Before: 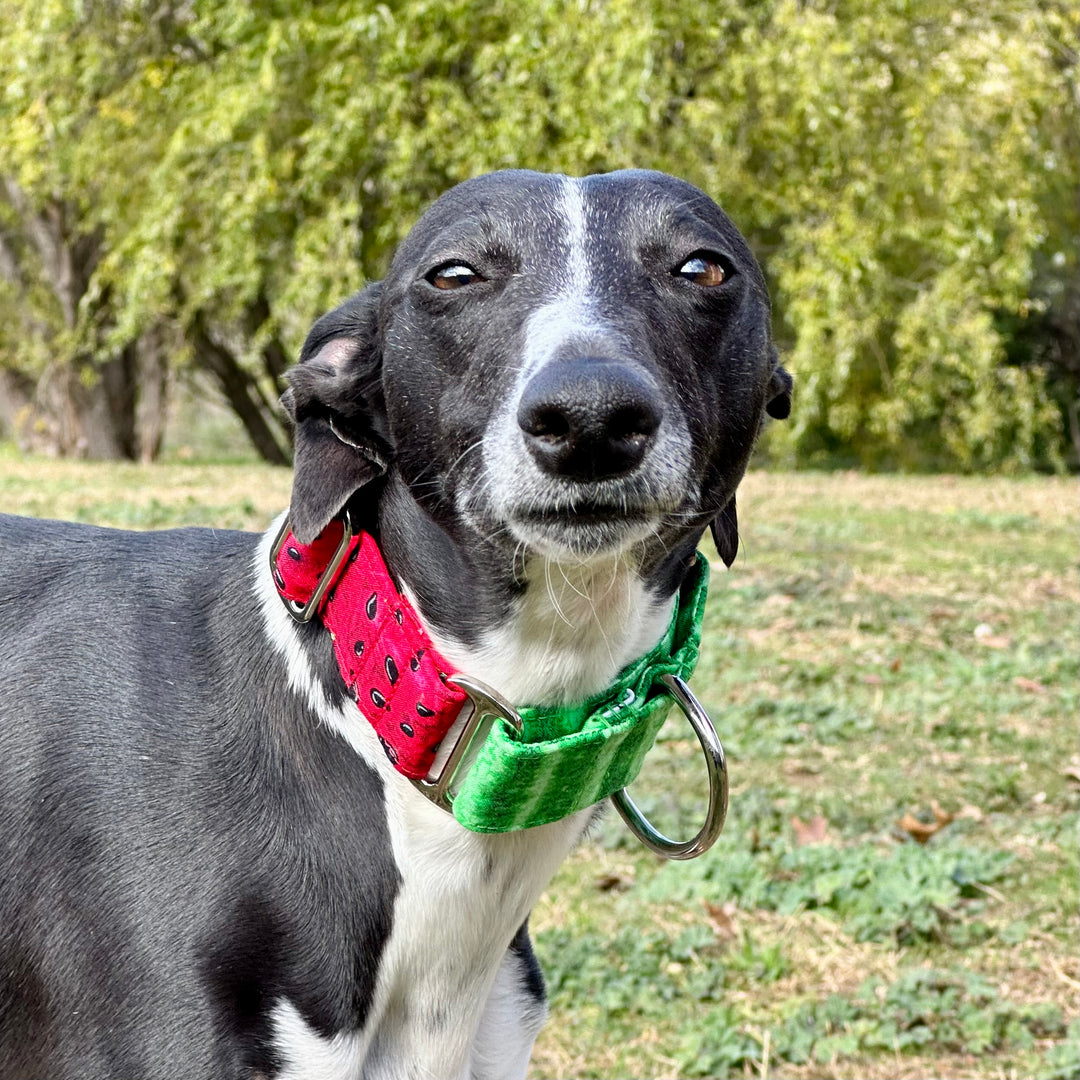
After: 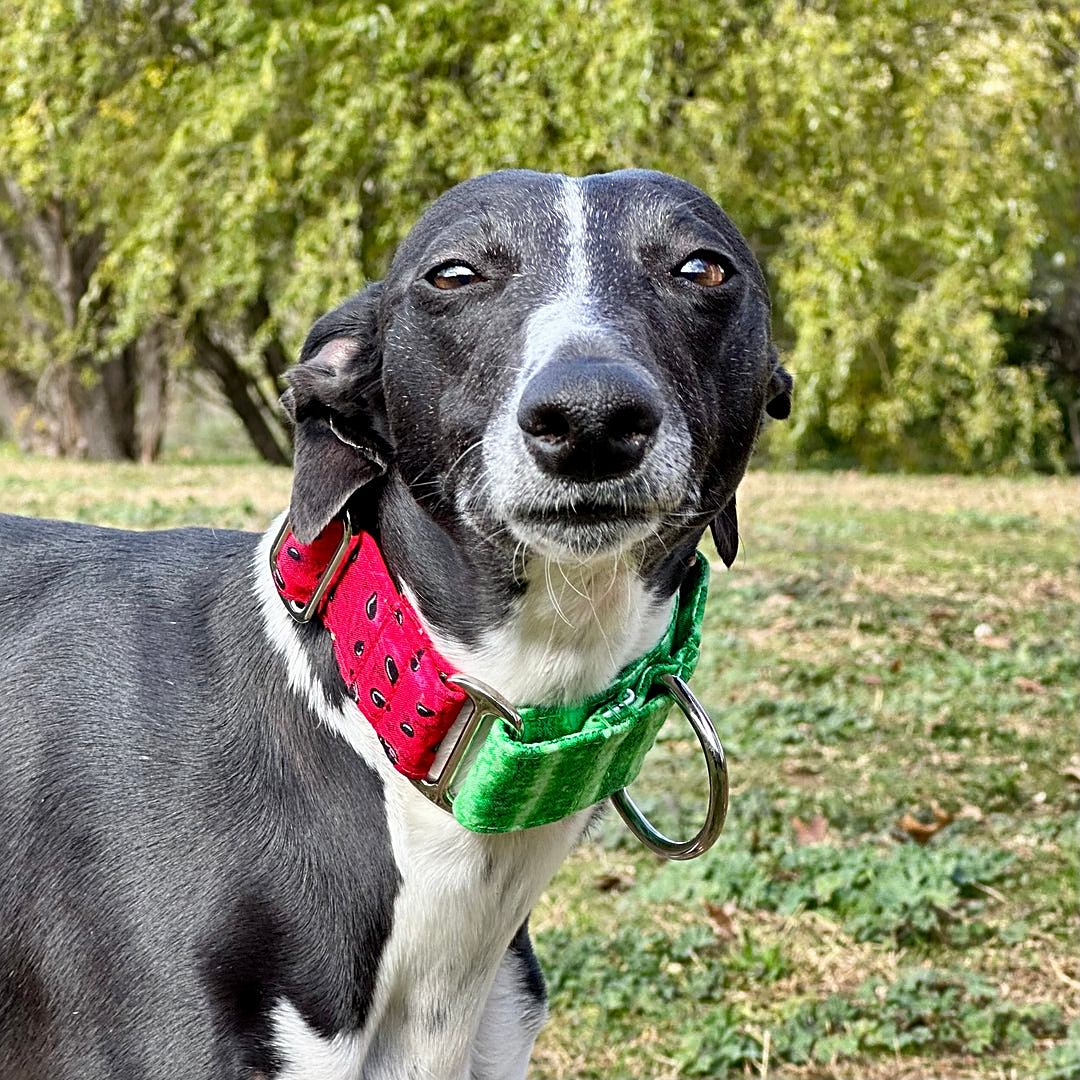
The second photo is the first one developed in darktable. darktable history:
sharpen: on, module defaults
shadows and highlights: radius 108.52, shadows 44.07, highlights -67.8, low approximation 0.01, soften with gaussian
